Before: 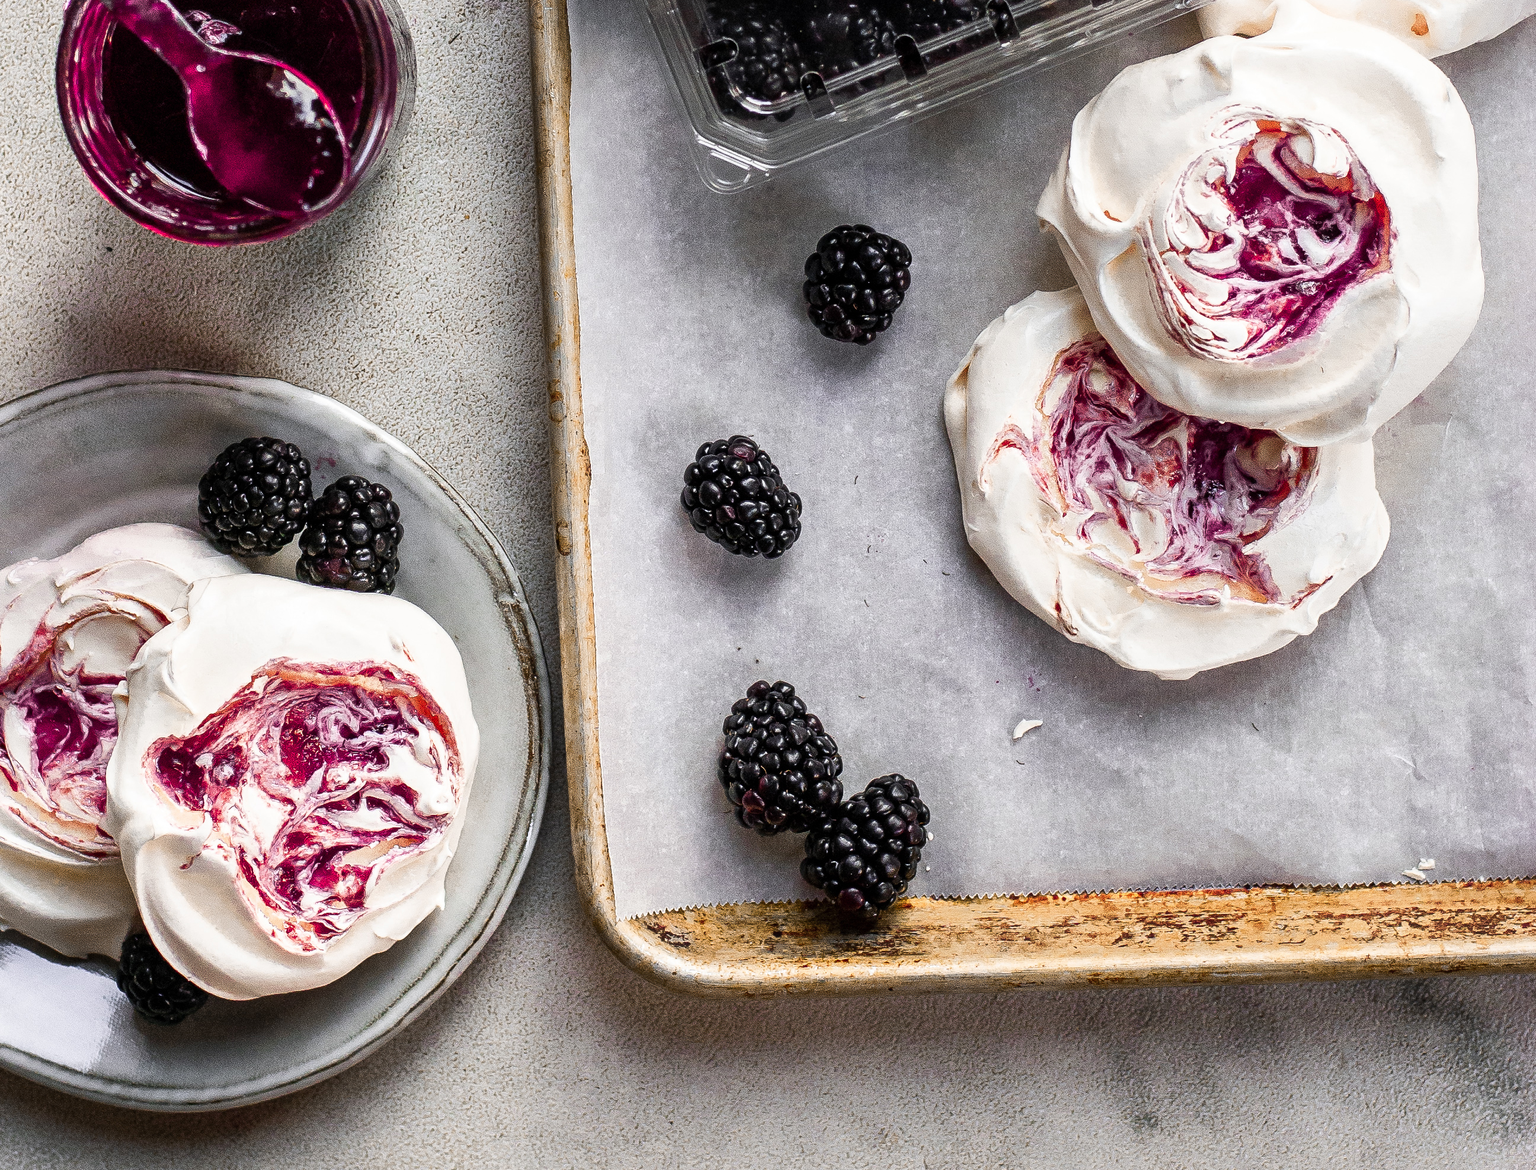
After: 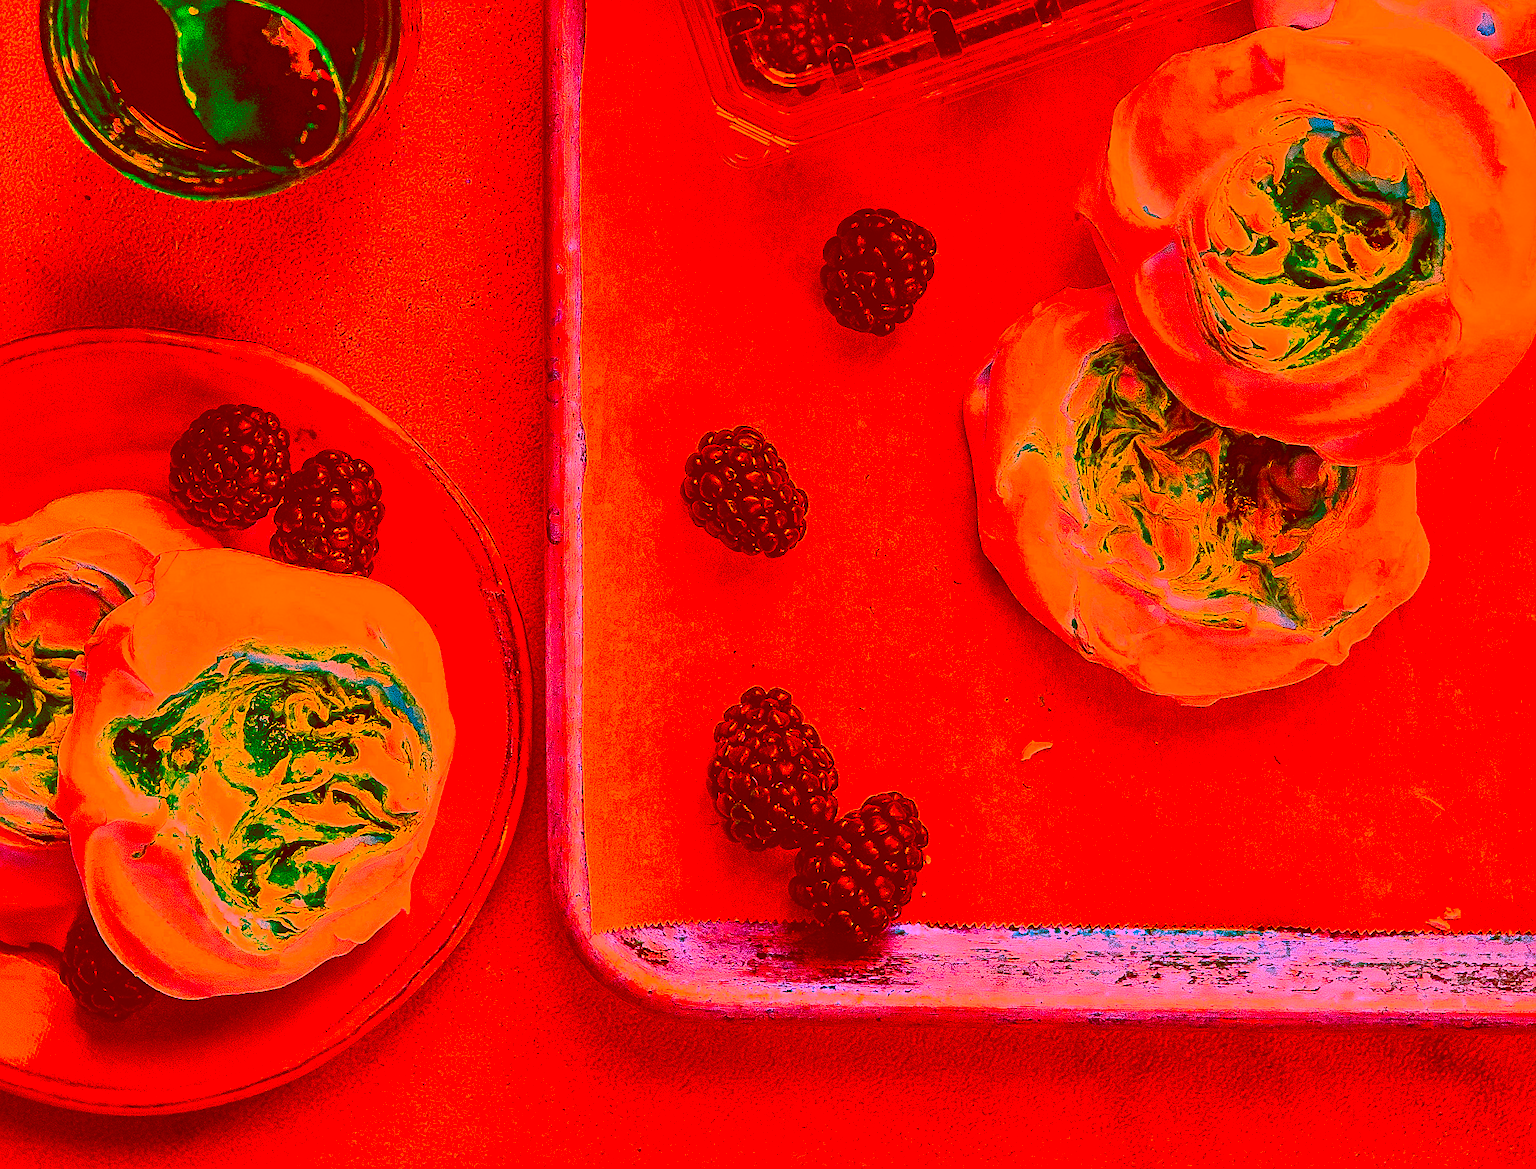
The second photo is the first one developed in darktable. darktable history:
crop and rotate: angle -2.66°
color correction: highlights a* -39.13, highlights b* -39.47, shadows a* -39.88, shadows b* -39.35, saturation -2.95
shadows and highlights: soften with gaussian
sharpen: on, module defaults
